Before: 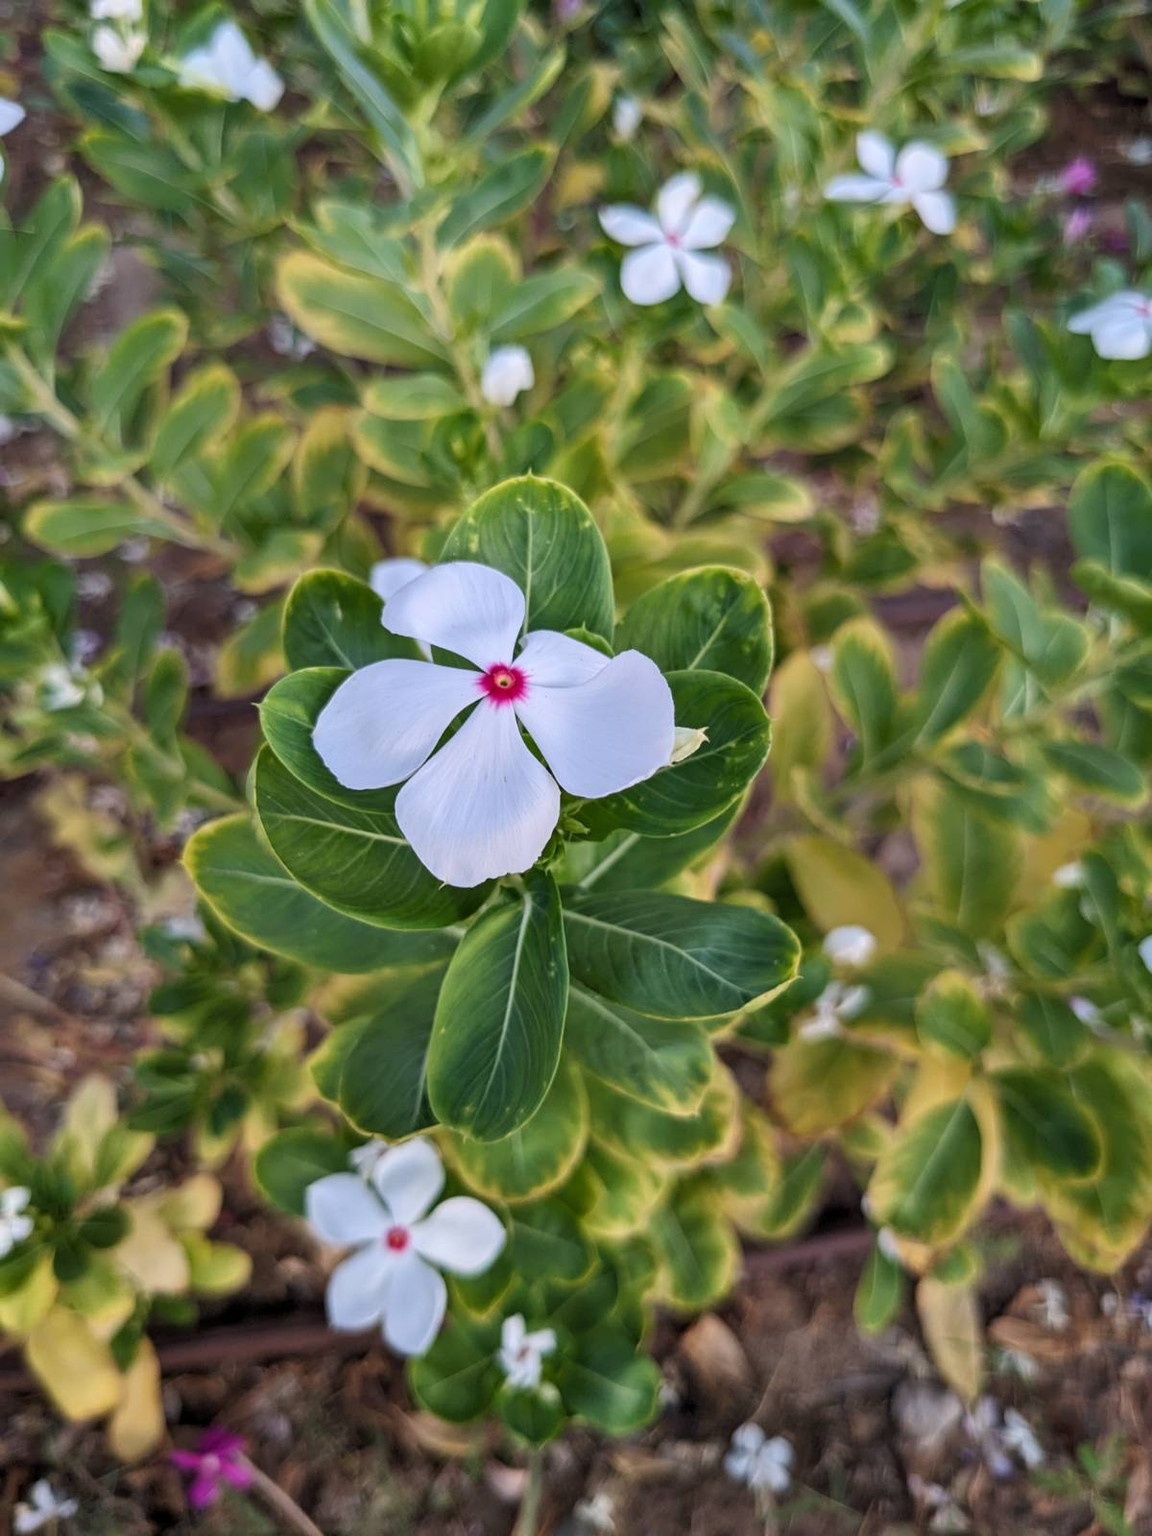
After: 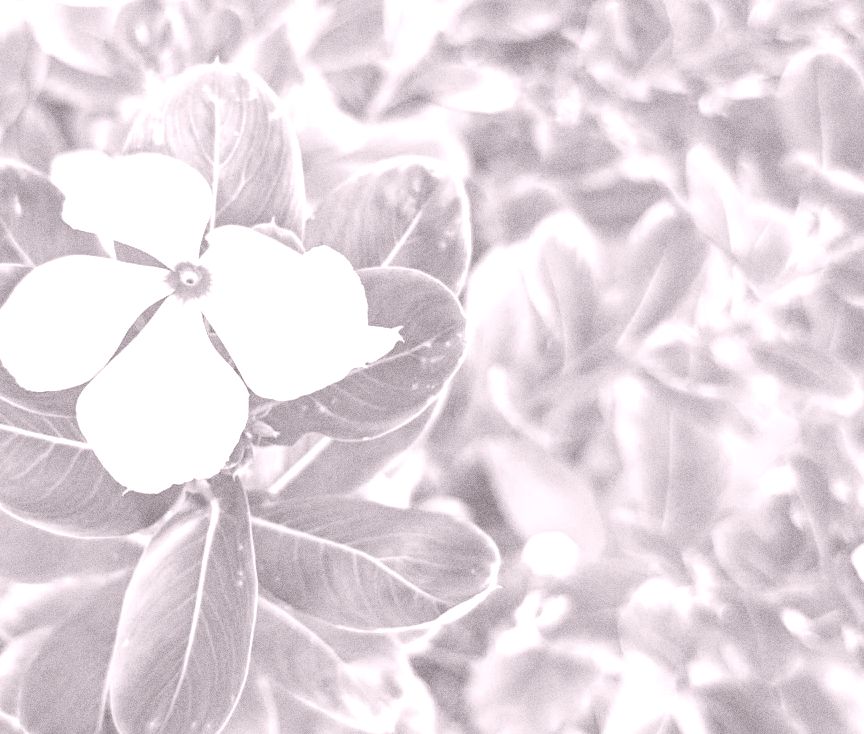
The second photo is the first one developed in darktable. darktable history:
colorize: hue 25.2°, saturation 83%, source mix 82%, lightness 79%, version 1
grain: coarseness 0.09 ISO, strength 40%
crop and rotate: left 27.938%, top 27.046%, bottom 27.046%
